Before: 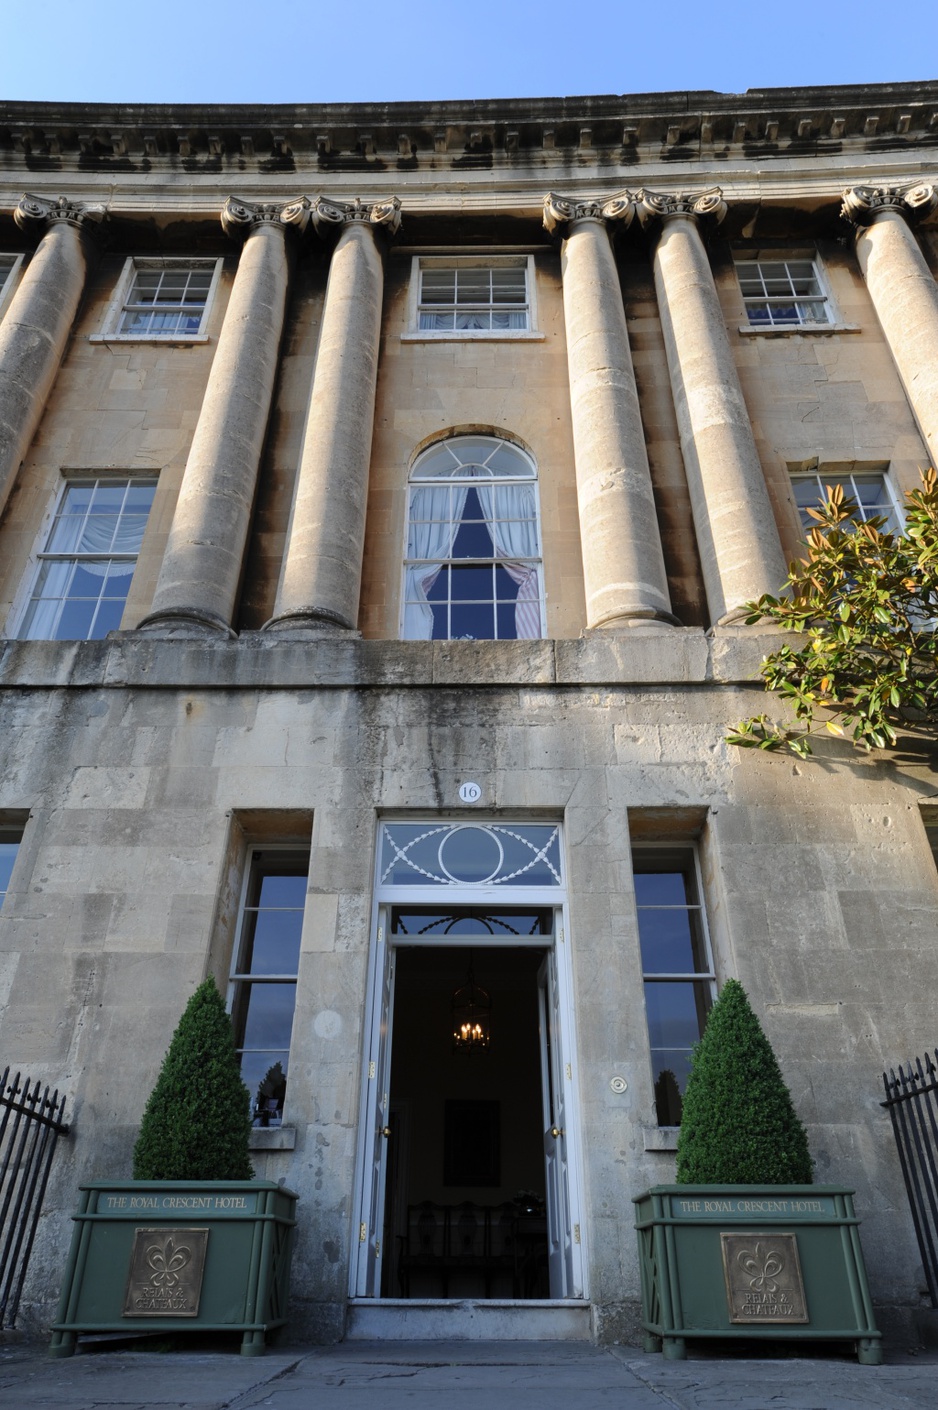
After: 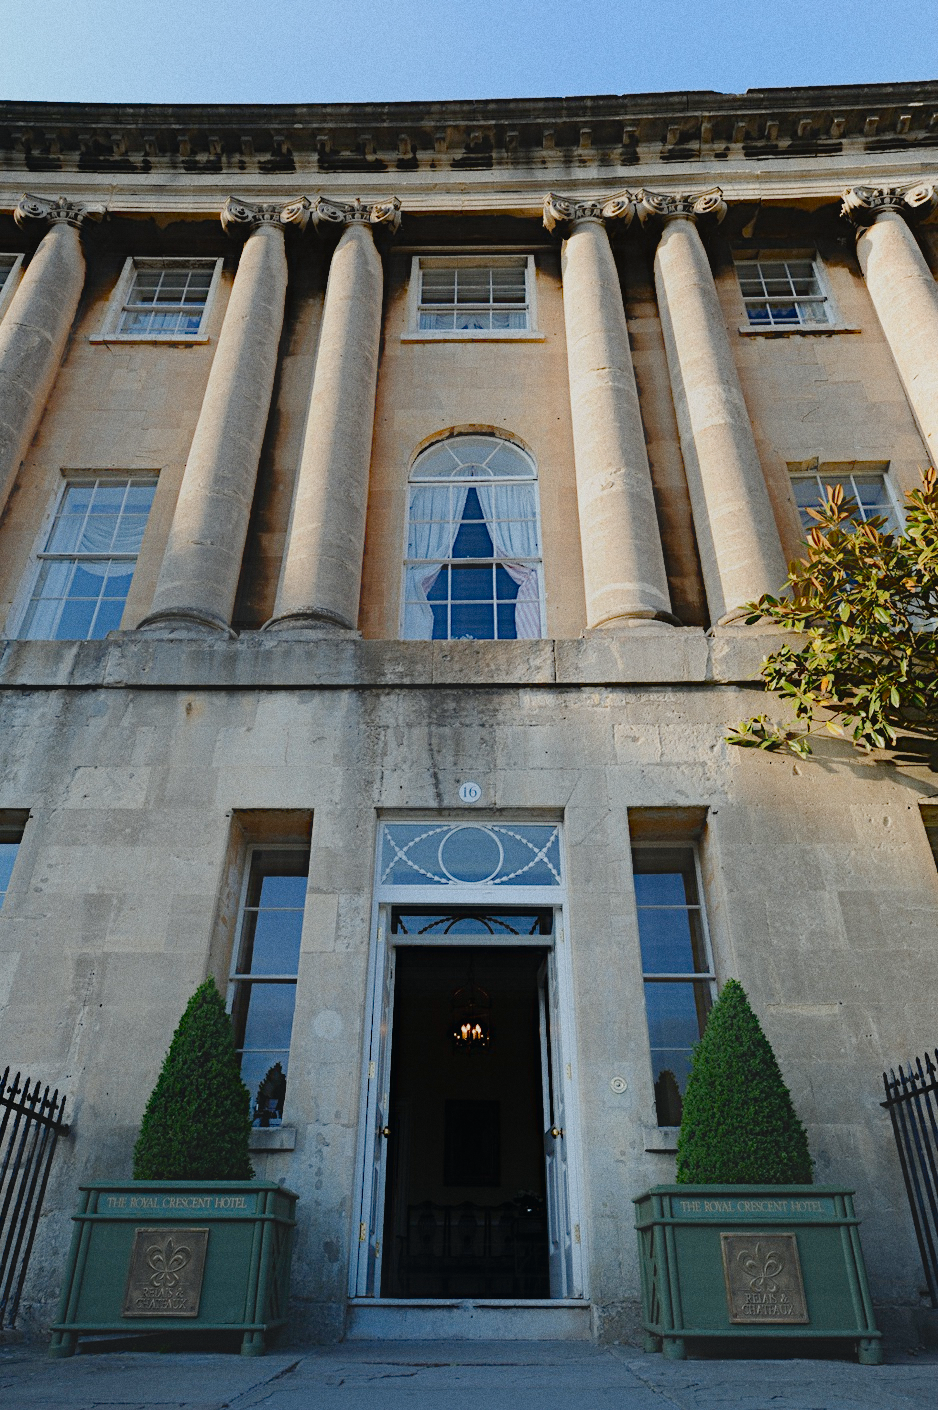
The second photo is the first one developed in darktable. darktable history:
contrast equalizer "soft": octaves 7, y [[0.6 ×6], [0.55 ×6], [0 ×6], [0 ×6], [0 ×6]], mix -1
color balance rgb "basic colorfulness: standard": perceptual saturation grading › global saturation 20%, perceptual saturation grading › highlights -25%, perceptual saturation grading › shadows 25%
color balance rgb "filmic contrast": global offset › luminance 0.5%, perceptual brilliance grading › highlights 10%, perceptual brilliance grading › mid-tones 5%, perceptual brilliance grading › shadows -10%
color balance rgb "blue and orange": shadows lift › chroma 7%, shadows lift › hue 249°, highlights gain › chroma 5%, highlights gain › hue 34.5°
diffuse or sharpen "sharpen demosaicing: AA filter": edge sensitivity 1, 1st order anisotropy 100%, 2nd order anisotropy 100%, 3rd order anisotropy 100%, 4th order anisotropy 100%, 1st order speed -25%, 2nd order speed -25%, 3rd order speed -25%, 4th order speed -25%
diffuse or sharpen "1": radius span 32, 1st order speed 50%, 2nd order speed 50%, 3rd order speed 50%, 4th order speed 50% | blend: blend mode normal, opacity 25%; mask: uniform (no mask)
grain: coarseness 0.47 ISO
rgb primaries "nice": tint hue 2.13°, tint purity 0.7%, red hue 0.028, red purity 1.09, green hue 0.023, green purity 1.08, blue hue -0.084, blue purity 1.17
sigmoid "neutral gray": contrast 1.22, skew 0.65
